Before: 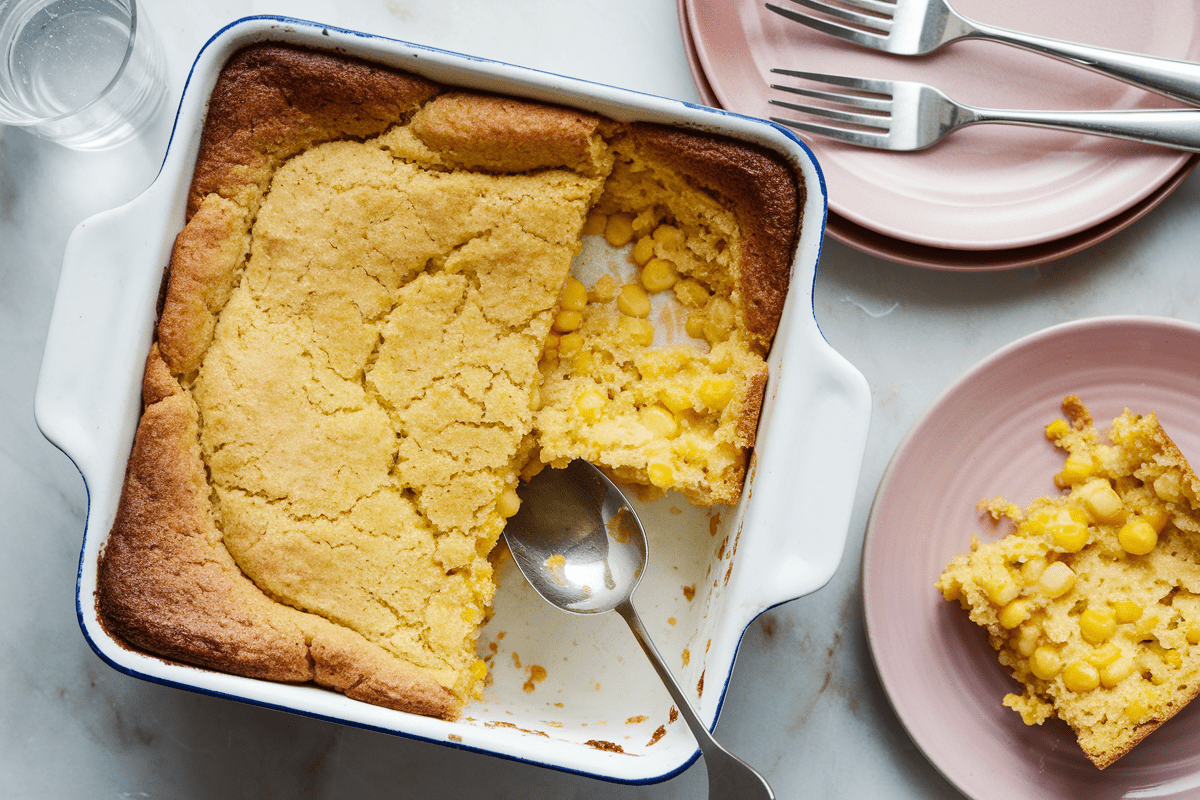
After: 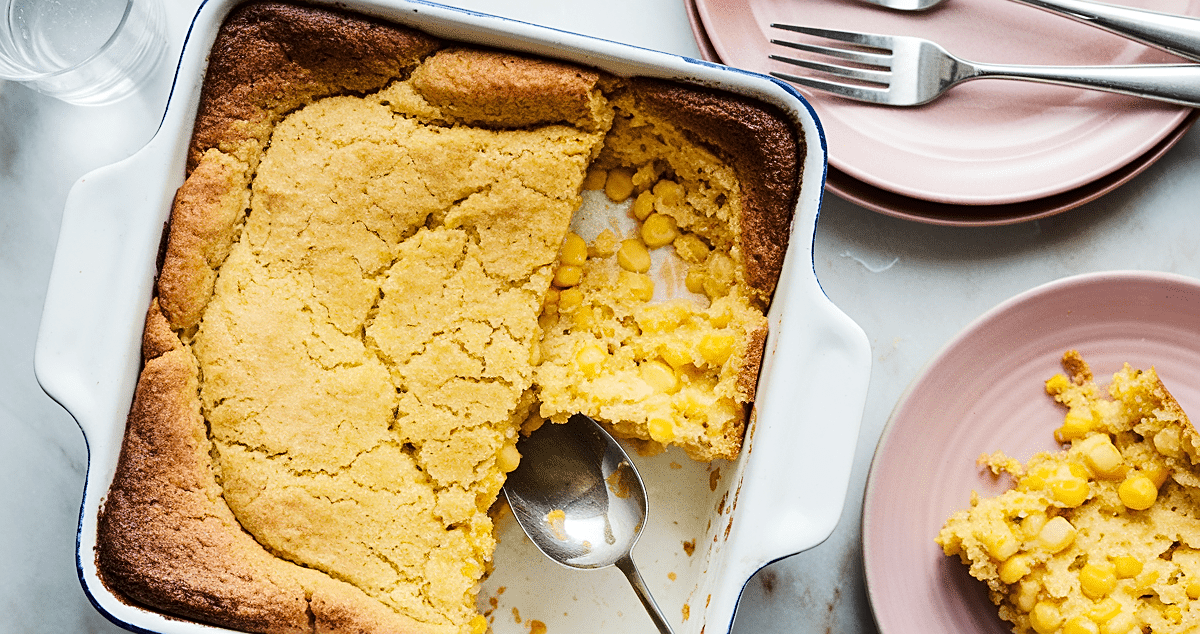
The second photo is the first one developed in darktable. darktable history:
tone curve: curves: ch0 [(0, 0) (0.081, 0.044) (0.185, 0.13) (0.283, 0.238) (0.416, 0.449) (0.495, 0.524) (0.686, 0.743) (0.826, 0.865) (0.978, 0.988)]; ch1 [(0, 0) (0.147, 0.166) (0.321, 0.362) (0.371, 0.402) (0.423, 0.442) (0.479, 0.472) (0.505, 0.497) (0.521, 0.506) (0.551, 0.537) (0.586, 0.574) (0.625, 0.618) (0.68, 0.681) (1, 1)]; ch2 [(0, 0) (0.346, 0.362) (0.404, 0.427) (0.502, 0.495) (0.531, 0.513) (0.547, 0.533) (0.582, 0.596) (0.629, 0.631) (0.717, 0.678) (1, 1)], color space Lab, linked channels, preserve colors none
sharpen: amount 0.499
crop and rotate: top 5.655%, bottom 15.003%
